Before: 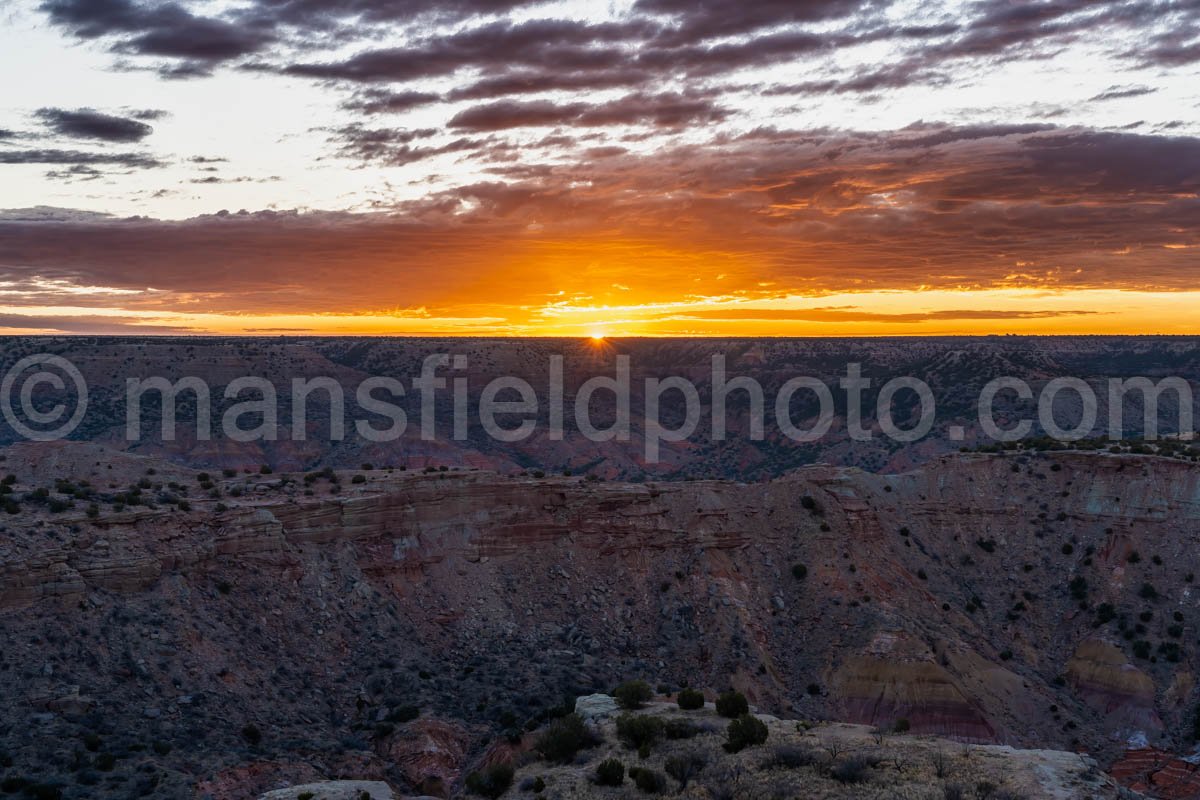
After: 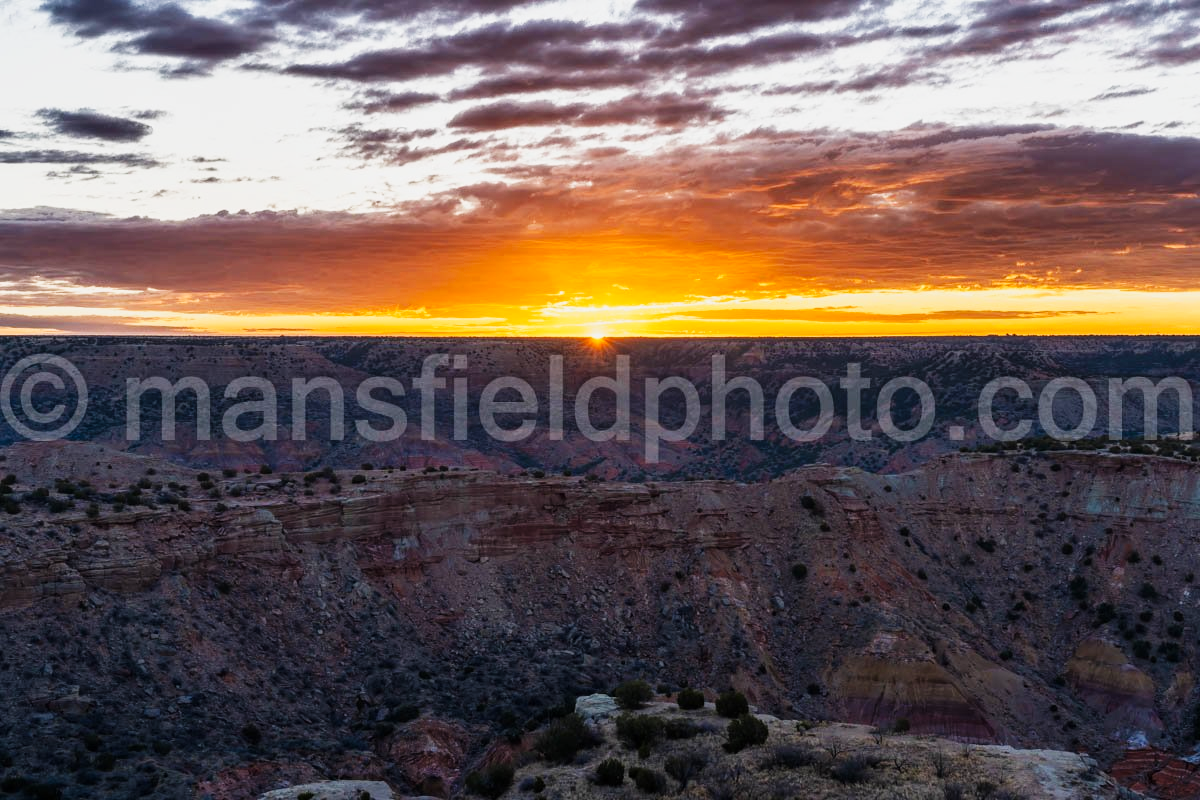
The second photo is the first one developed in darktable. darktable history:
tone curve: curves: ch0 [(0, 0) (0.131, 0.116) (0.316, 0.345) (0.501, 0.584) (0.629, 0.732) (0.812, 0.888) (1, 0.974)]; ch1 [(0, 0) (0.366, 0.367) (0.475, 0.453) (0.494, 0.497) (0.504, 0.503) (0.553, 0.584) (1, 1)]; ch2 [(0, 0) (0.333, 0.346) (0.375, 0.375) (0.424, 0.43) (0.476, 0.492) (0.502, 0.501) (0.533, 0.556) (0.566, 0.599) (0.614, 0.653) (1, 1)], preserve colors none
